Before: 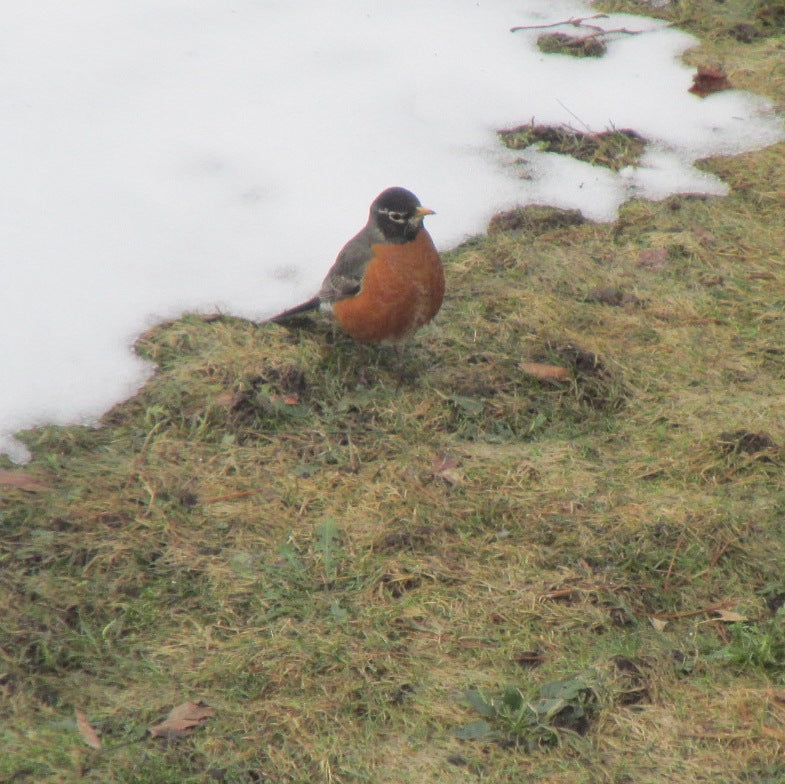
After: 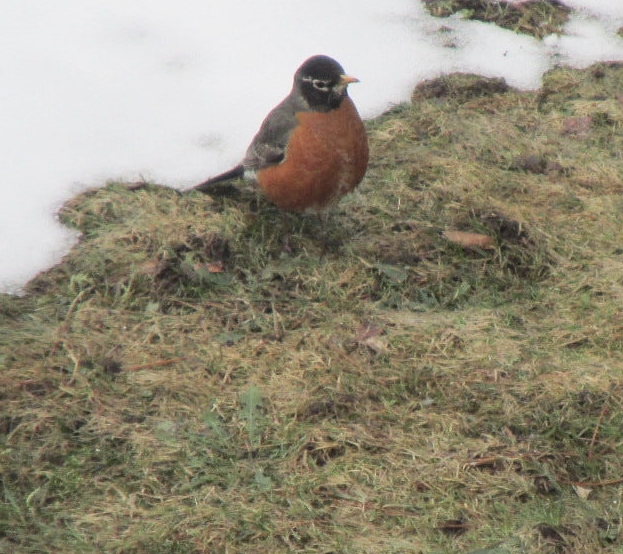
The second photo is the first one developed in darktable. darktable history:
color balance: input saturation 80.07%
crop: left 9.712%, top 16.928%, right 10.845%, bottom 12.332%
contrast brightness saturation: contrast 0.15, brightness -0.01, saturation 0.1
